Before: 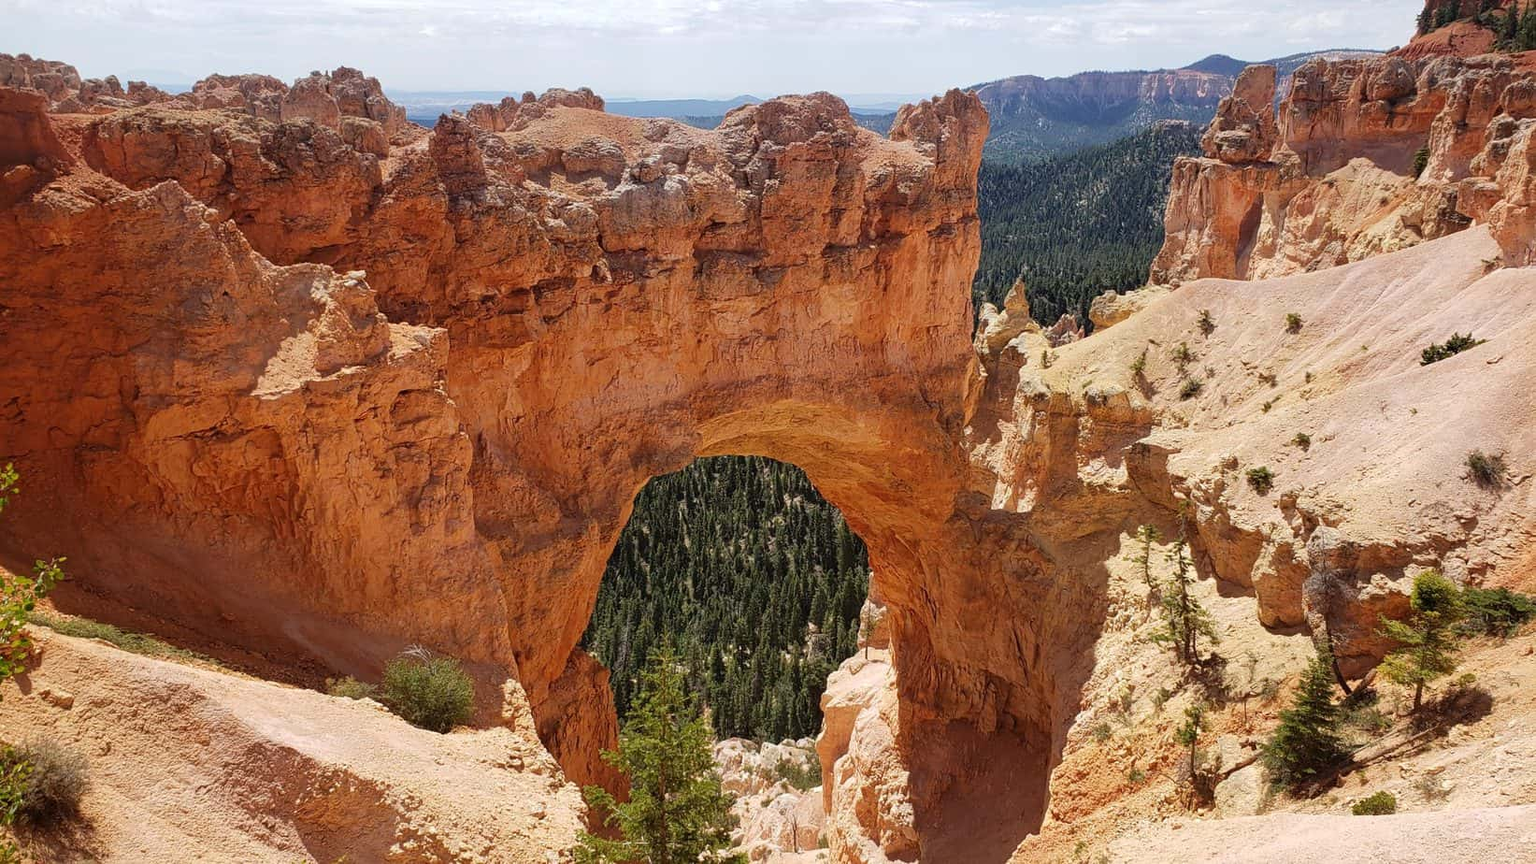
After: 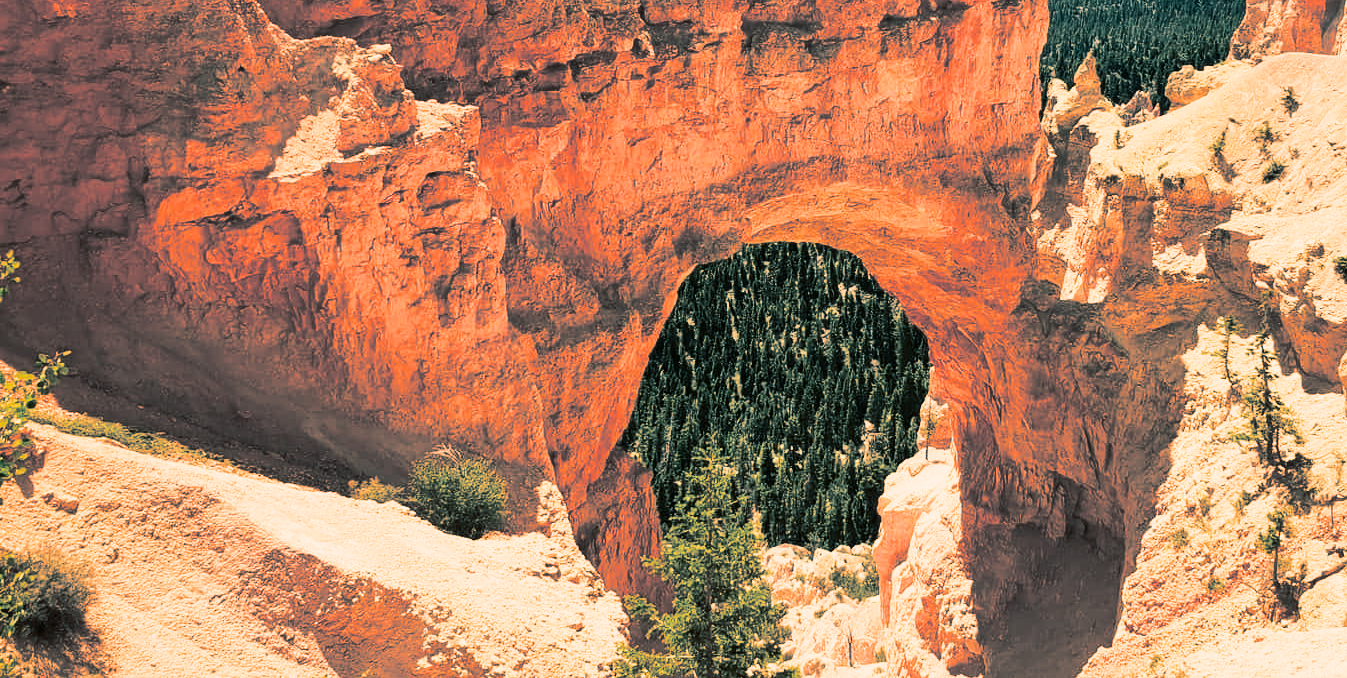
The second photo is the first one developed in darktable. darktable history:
crop: top 26.531%, right 17.959%
tone equalizer: -8 EV -0.417 EV, -7 EV -0.389 EV, -6 EV -0.333 EV, -5 EV -0.222 EV, -3 EV 0.222 EV, -2 EV 0.333 EV, -1 EV 0.389 EV, +0 EV 0.417 EV, edges refinement/feathering 500, mask exposure compensation -1.57 EV, preserve details no
white balance: red 1.123, blue 0.83
contrast brightness saturation: contrast 0.4, brightness 0.05, saturation 0.25
exposure: black level correction 0, exposure 0.5 EV, compensate highlight preservation false
filmic rgb: black relative exposure -13 EV, threshold 3 EV, target white luminance 85%, hardness 6.3, latitude 42.11%, contrast 0.858, shadows ↔ highlights balance 8.63%, color science v4 (2020), enable highlight reconstruction true
split-toning: shadows › hue 186.43°, highlights › hue 49.29°, compress 30.29%
shadows and highlights: on, module defaults
